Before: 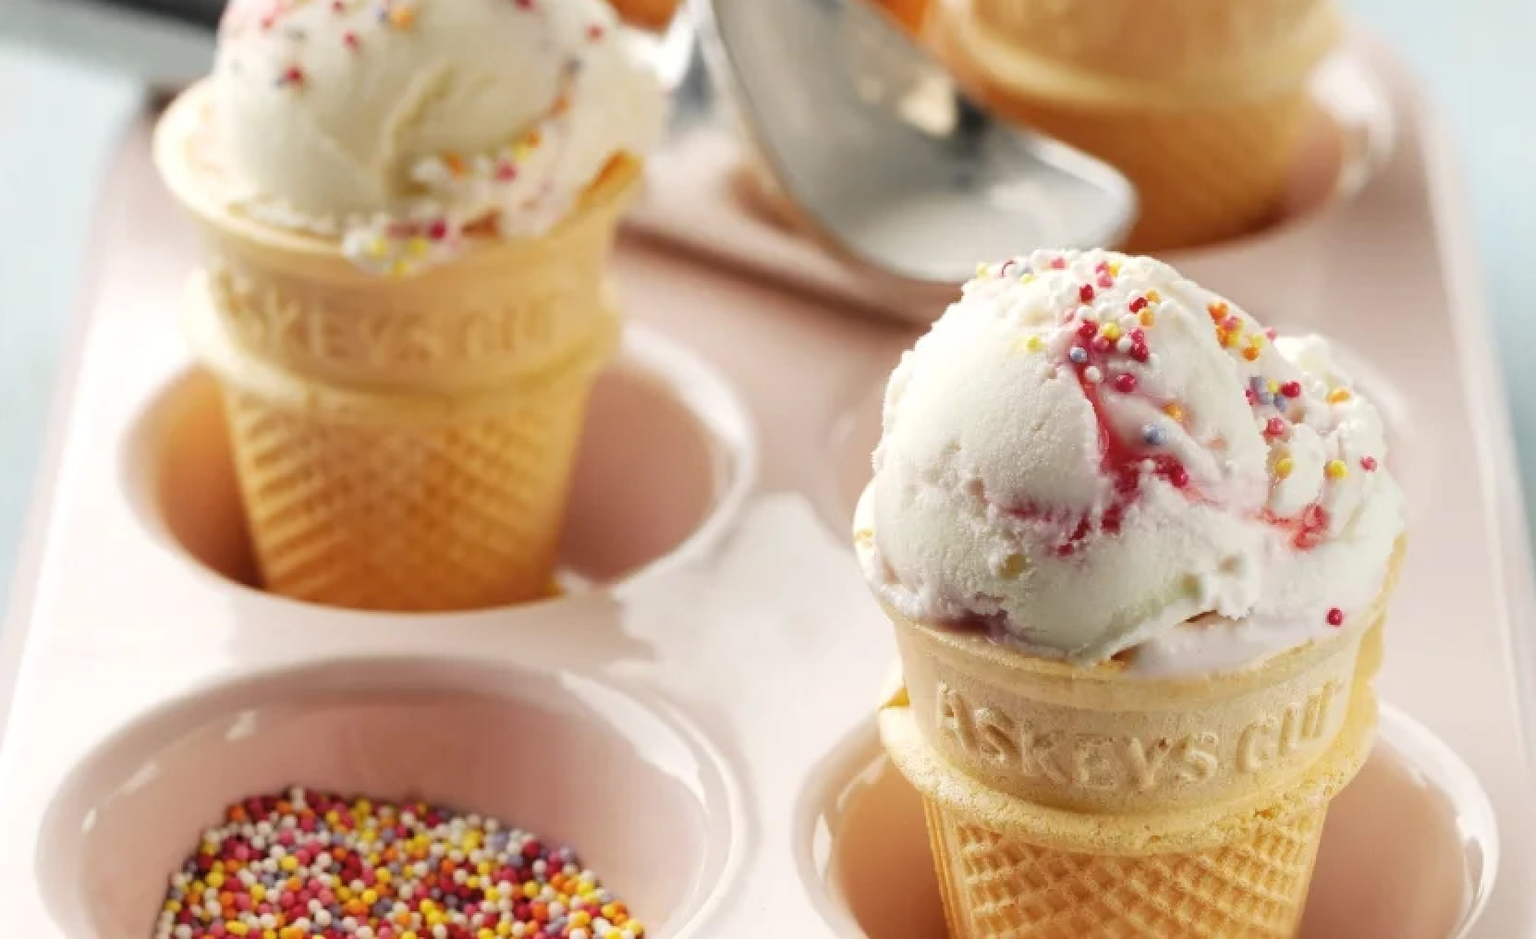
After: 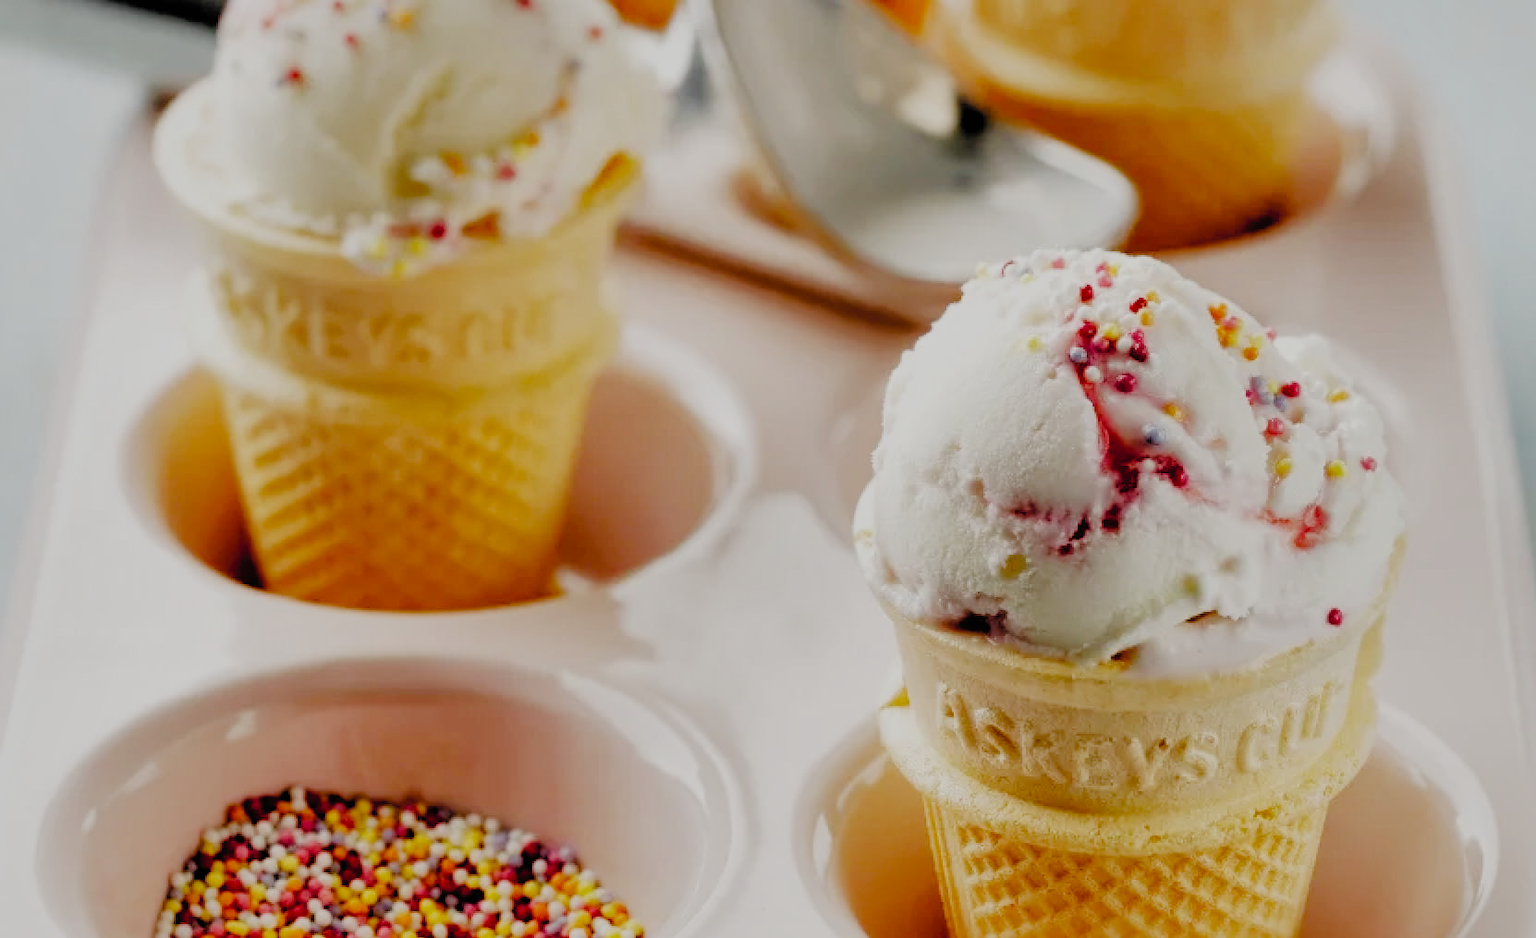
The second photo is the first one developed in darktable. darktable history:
shadows and highlights: on, module defaults
filmic rgb: black relative exposure -2.85 EV, white relative exposure 4.56 EV, hardness 1.77, contrast 1.25, preserve chrominance no, color science v5 (2021)
